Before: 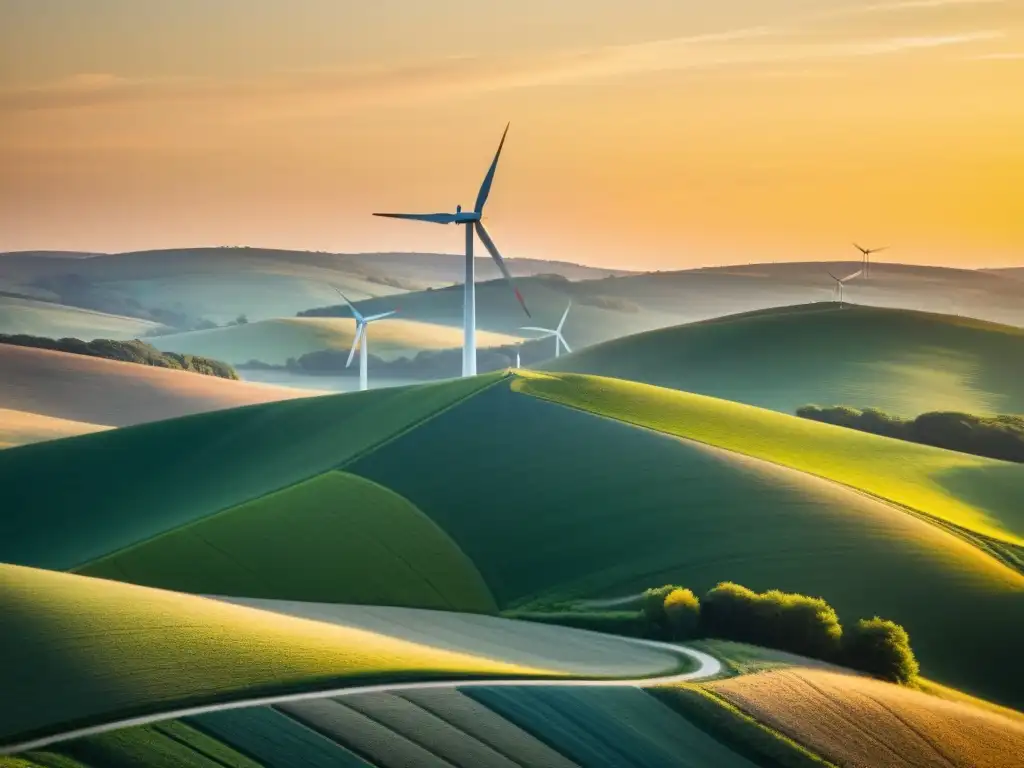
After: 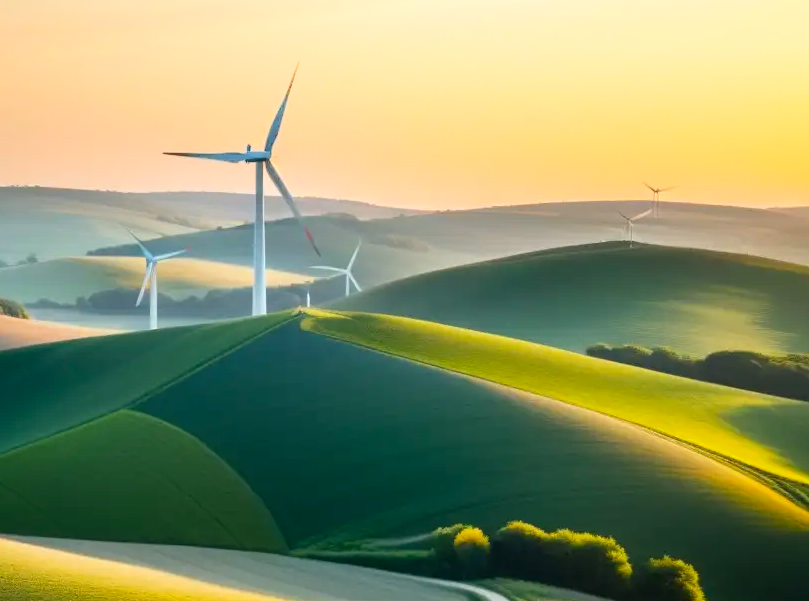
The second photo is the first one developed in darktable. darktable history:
crop and rotate: left 20.509%, top 8.051%, right 0.477%, bottom 13.595%
levels: gray 50.87%
shadows and highlights: shadows -21.58, highlights 98.27, soften with gaussian
color balance rgb: shadows lift › luminance -7.355%, shadows lift › chroma 2.168%, shadows lift › hue 166.99°, perceptual saturation grading › global saturation 10.26%
